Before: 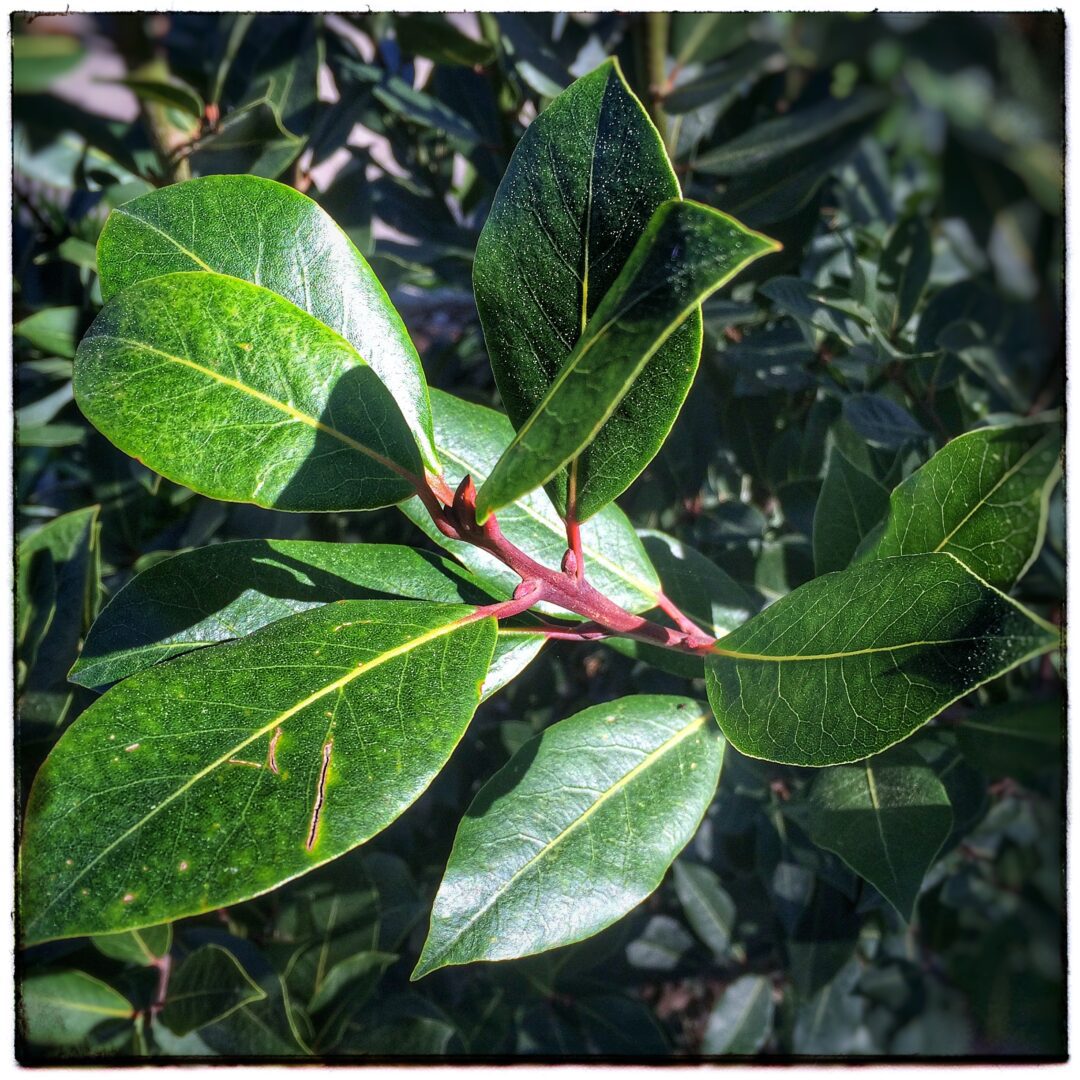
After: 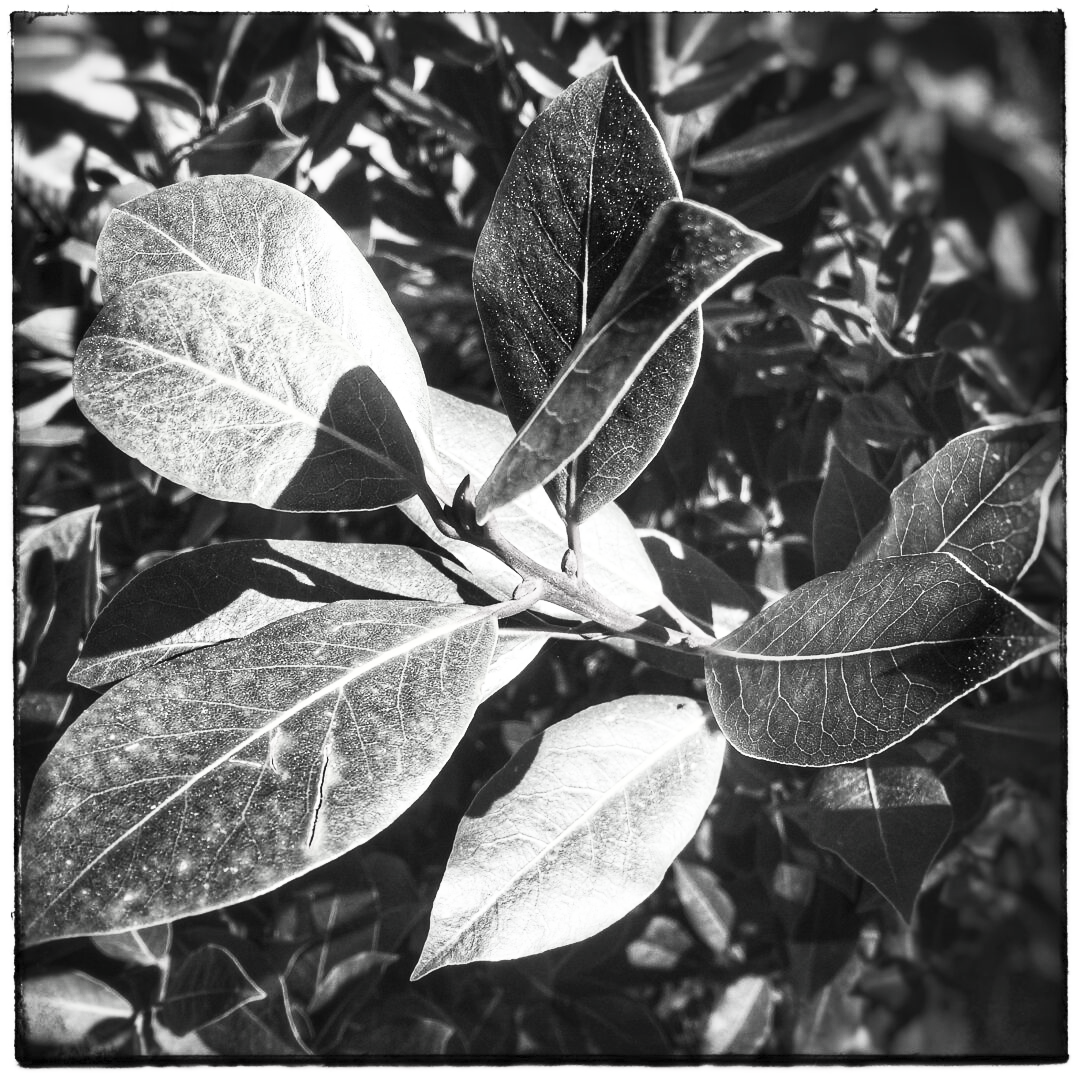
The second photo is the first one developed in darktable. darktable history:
contrast brightness saturation: contrast 0.523, brightness 0.451, saturation -0.981
